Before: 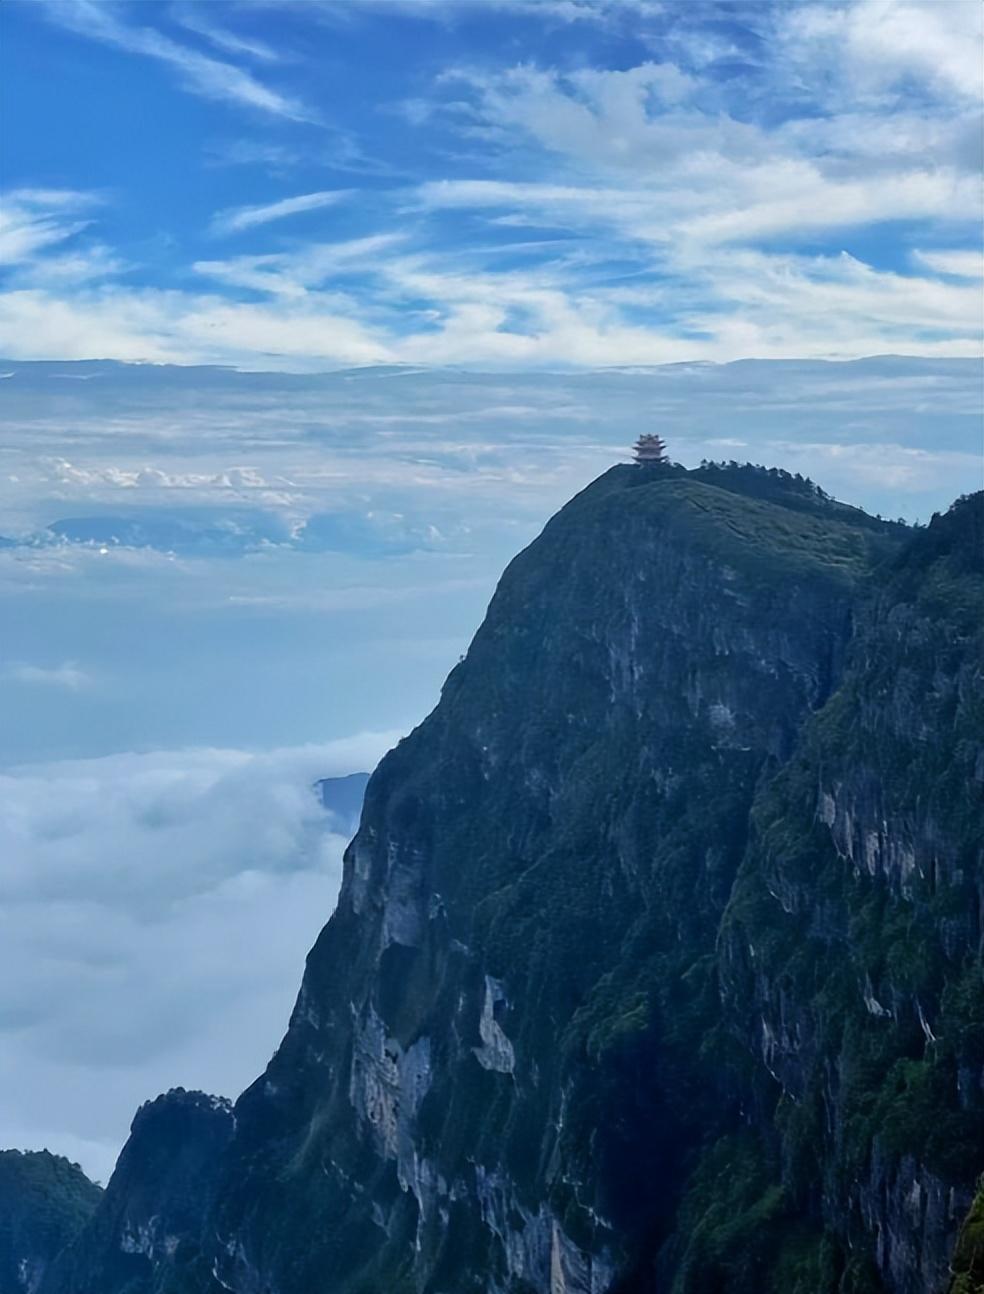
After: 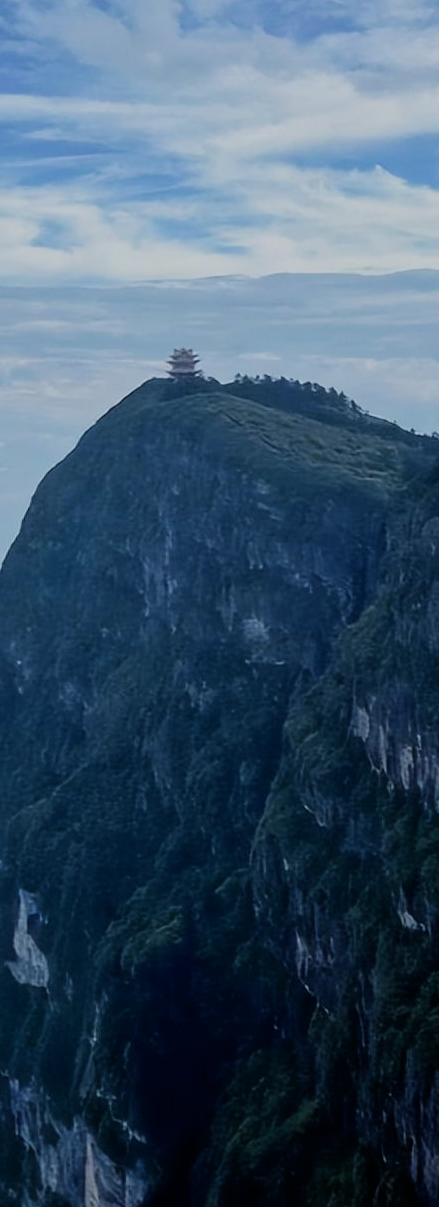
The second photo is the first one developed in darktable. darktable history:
filmic rgb: black relative exposure -7.65 EV, white relative exposure 4.56 EV, hardness 3.61
exposure: black level correction 0.001, compensate exposure bias true, compensate highlight preservation false
haze removal: strength -0.093, compatibility mode true, adaptive false
crop: left 47.448%, top 6.723%, right 7.911%
